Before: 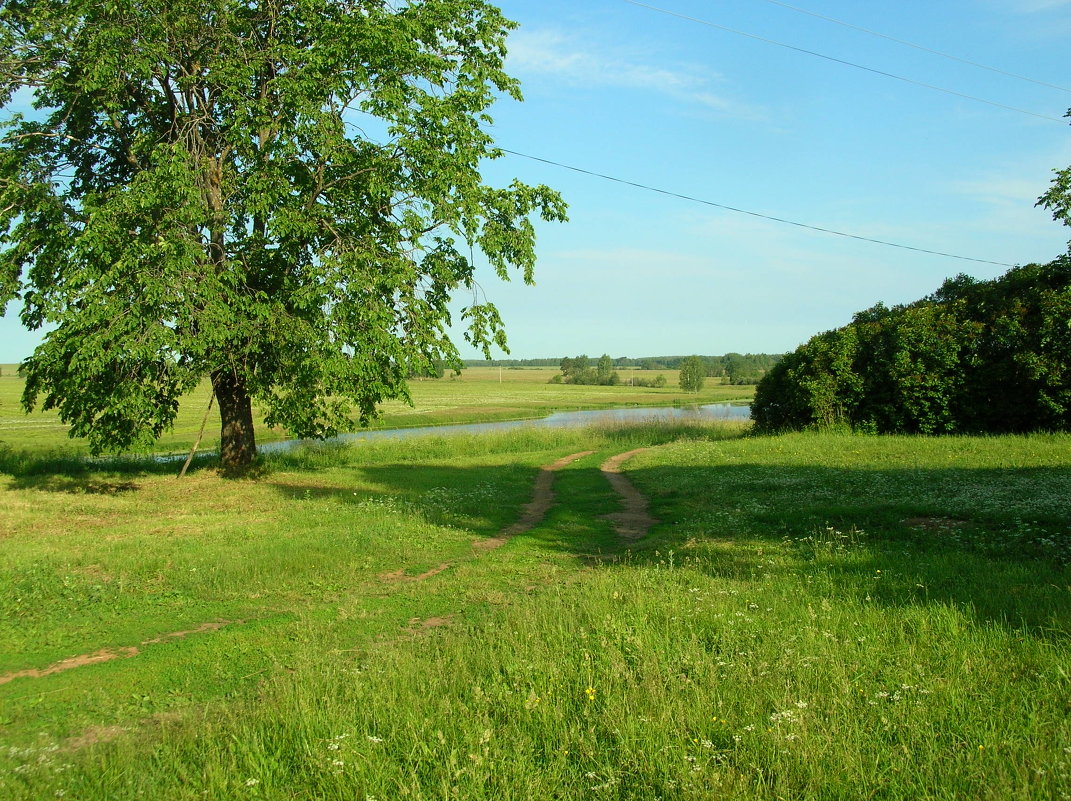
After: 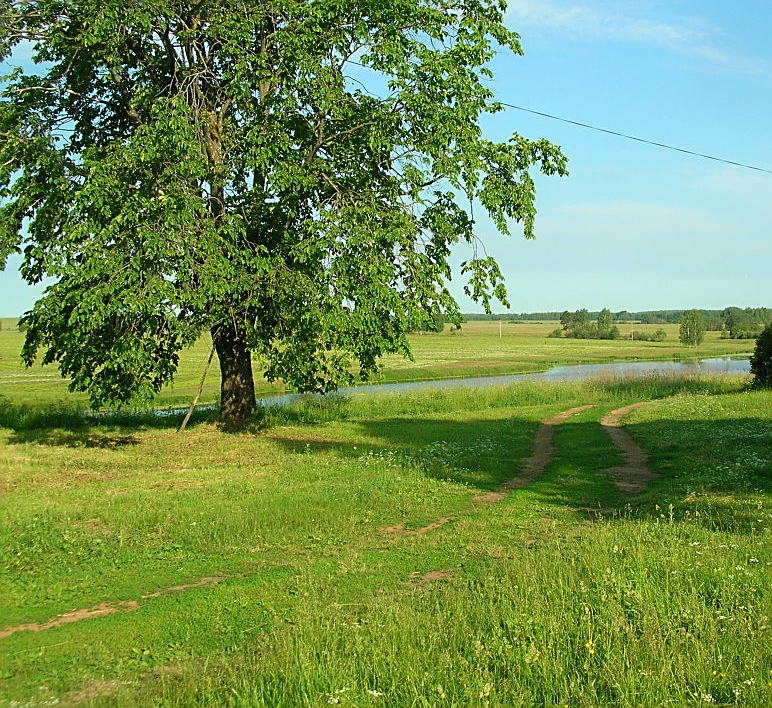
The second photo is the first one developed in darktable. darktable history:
crop: top 5.765%, right 27.879%, bottom 5.746%
sharpen: on, module defaults
